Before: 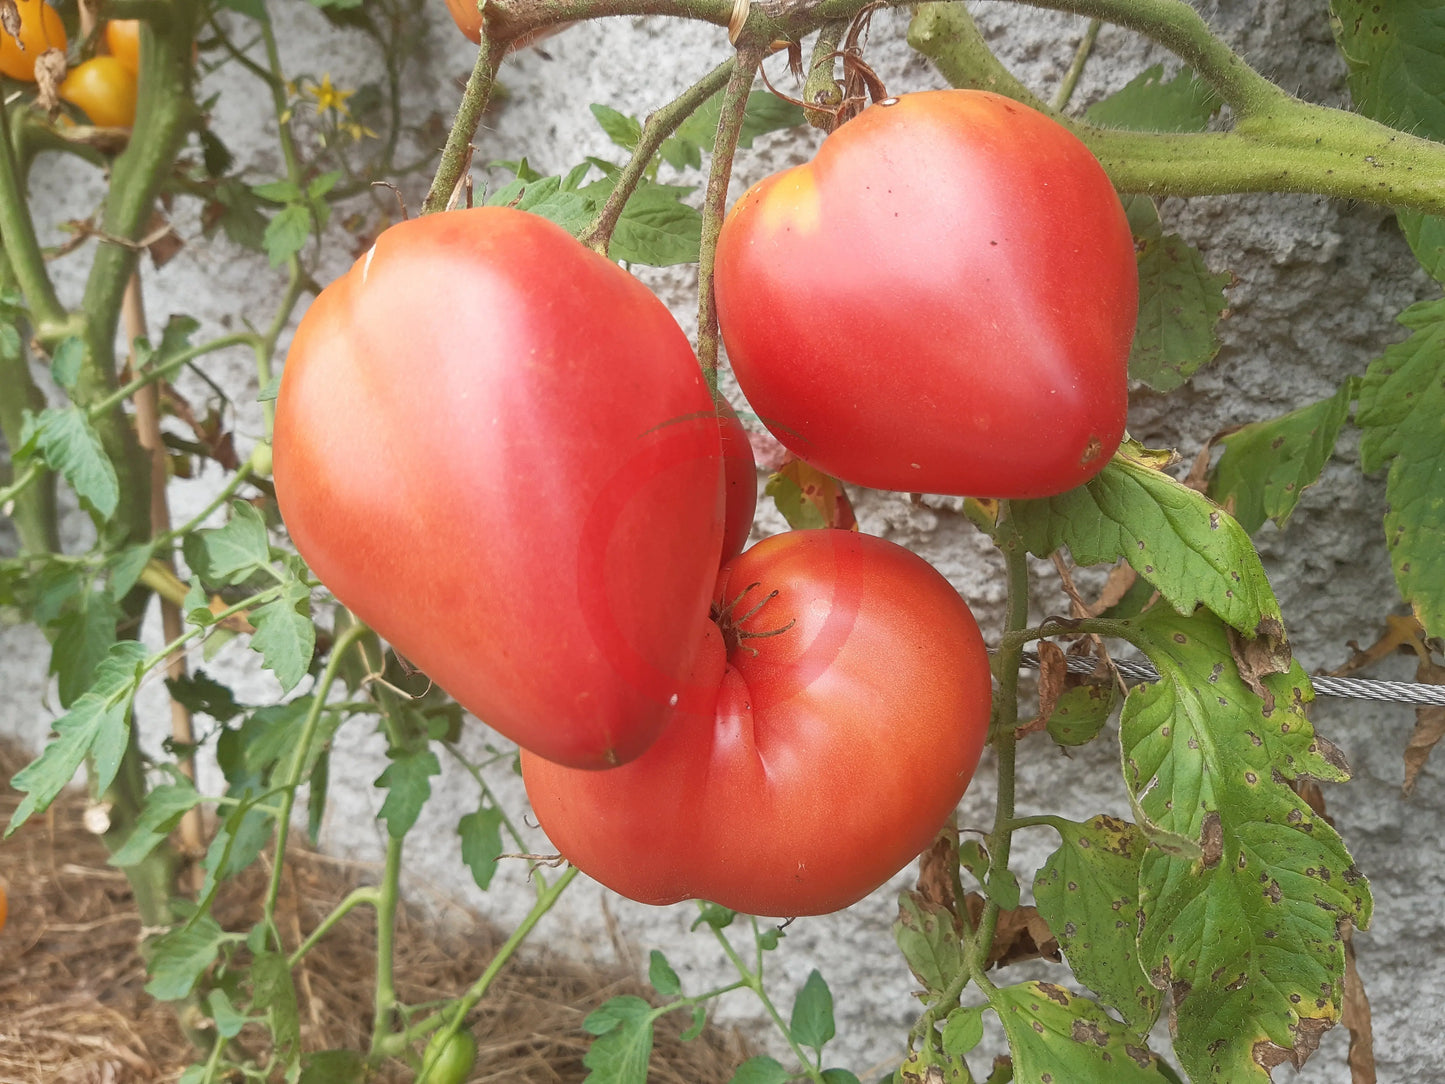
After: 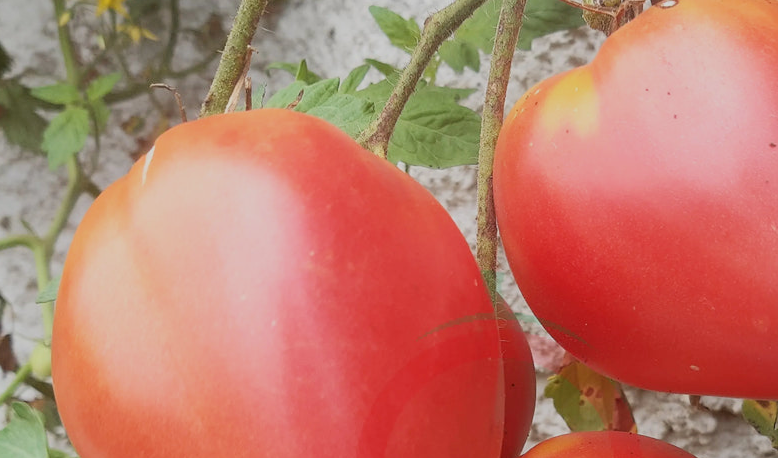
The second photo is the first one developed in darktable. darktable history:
filmic rgb: black relative exposure -7.65 EV, white relative exposure 4.56 EV, hardness 3.61, color science v6 (2022)
crop: left 15.306%, top 9.065%, right 30.789%, bottom 48.638%
